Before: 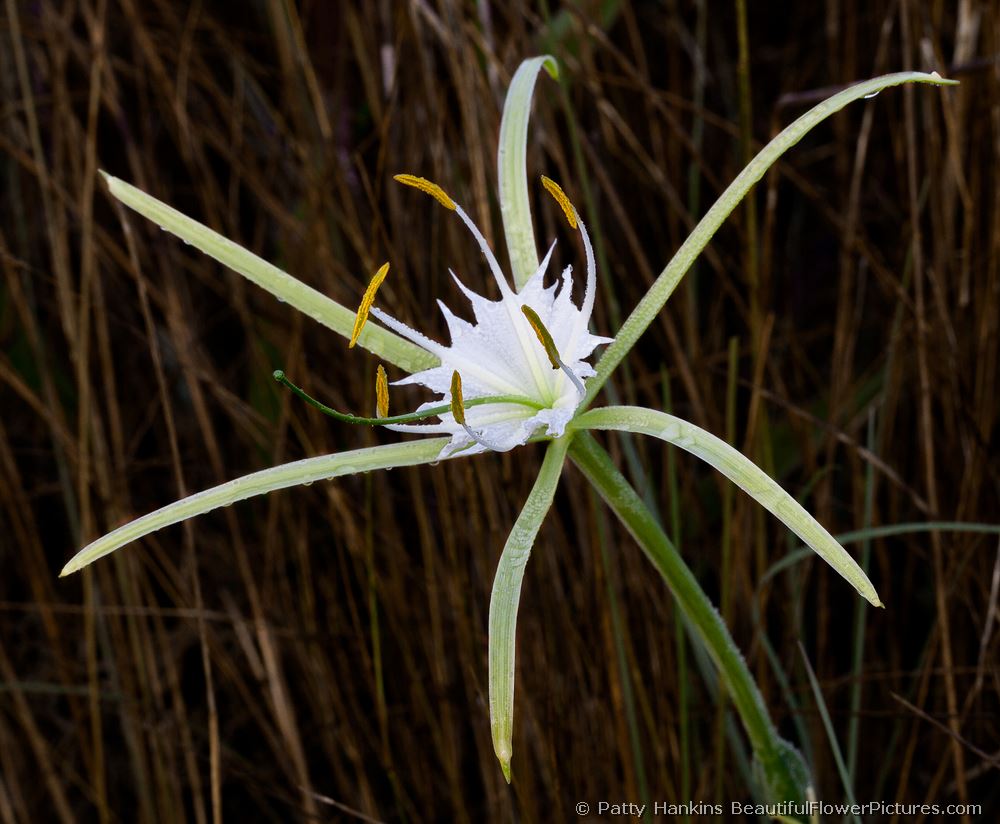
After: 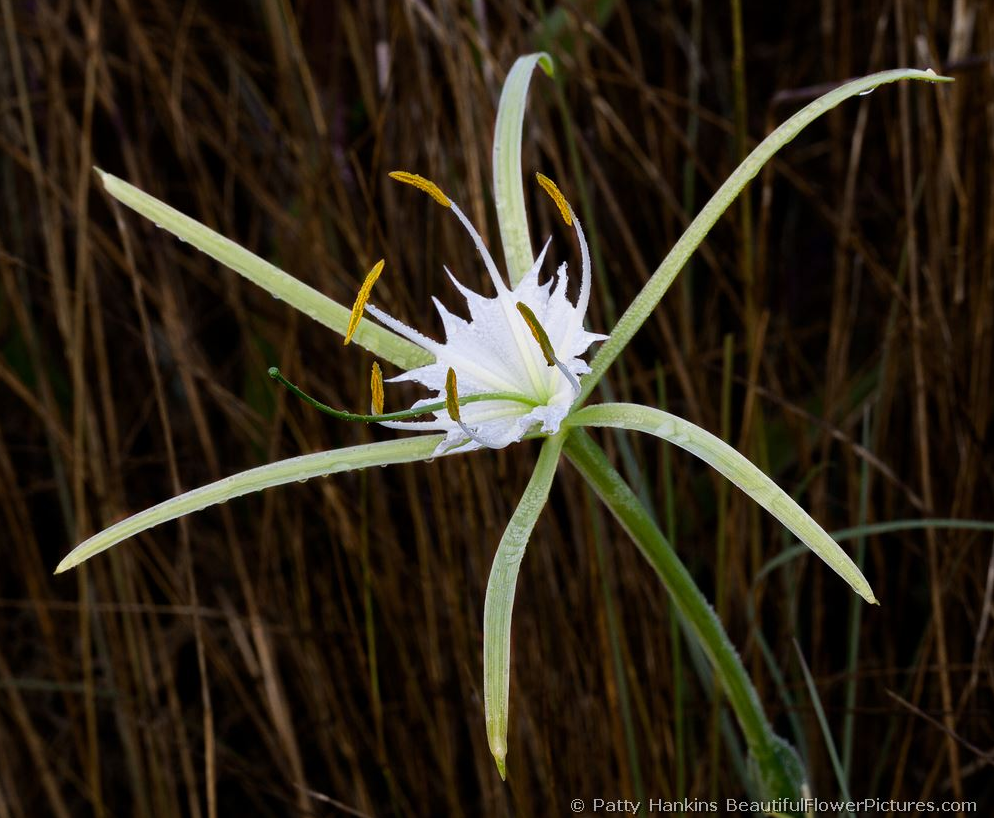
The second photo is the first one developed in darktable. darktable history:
crop and rotate: left 0.502%, top 0.401%, bottom 0.319%
